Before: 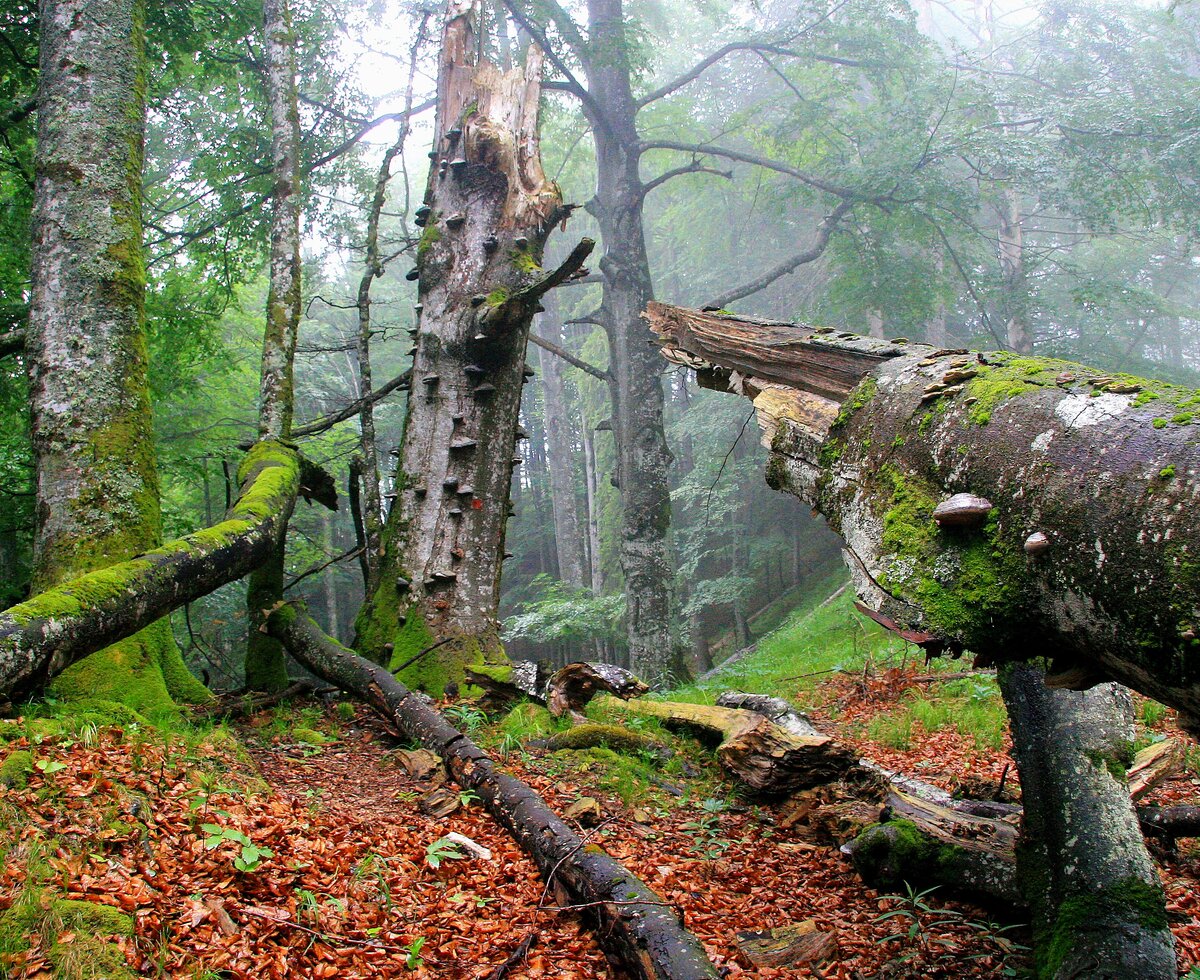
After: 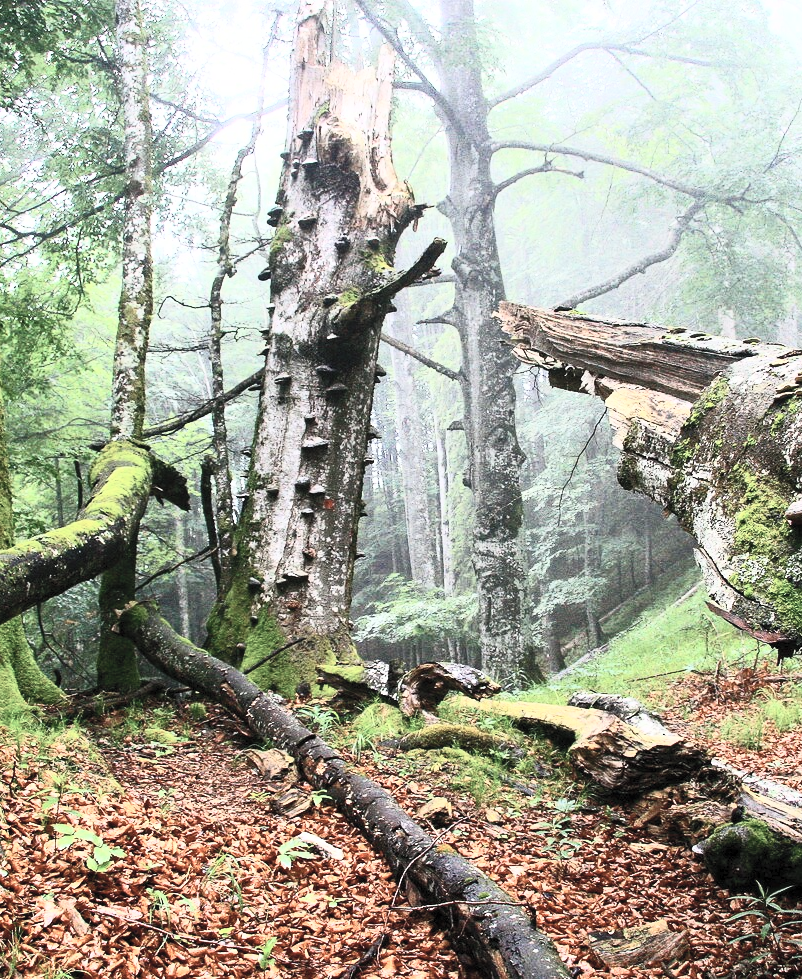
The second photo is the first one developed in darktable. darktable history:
crop and rotate: left 12.402%, right 20.735%
contrast brightness saturation: contrast 0.585, brightness 0.568, saturation -0.33
